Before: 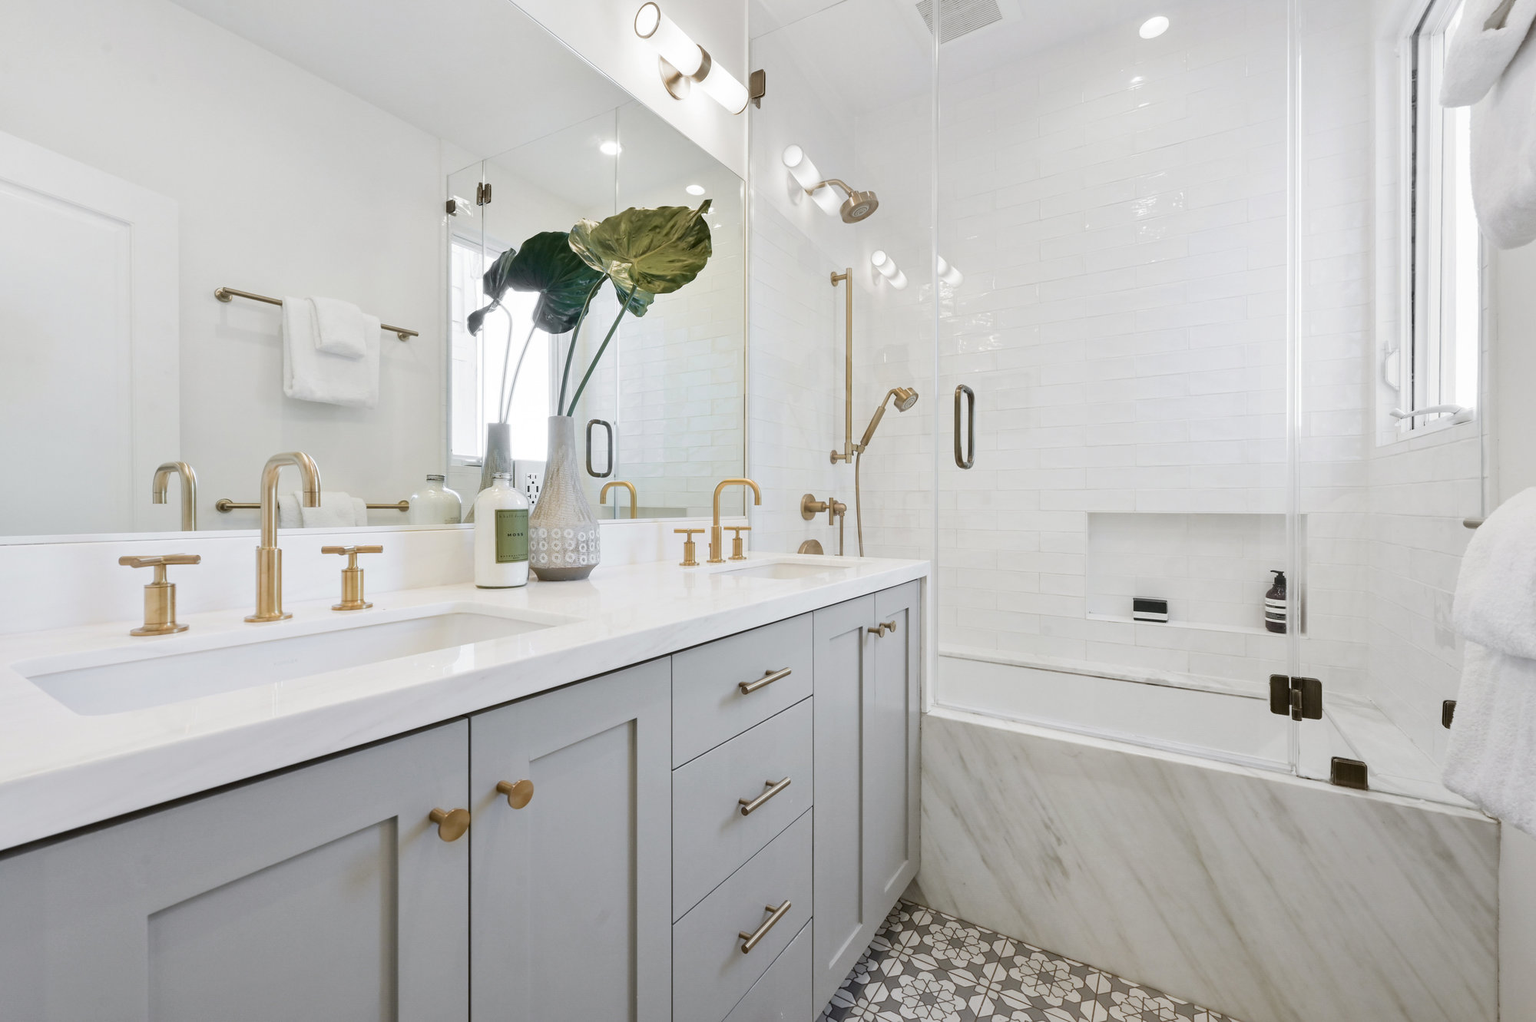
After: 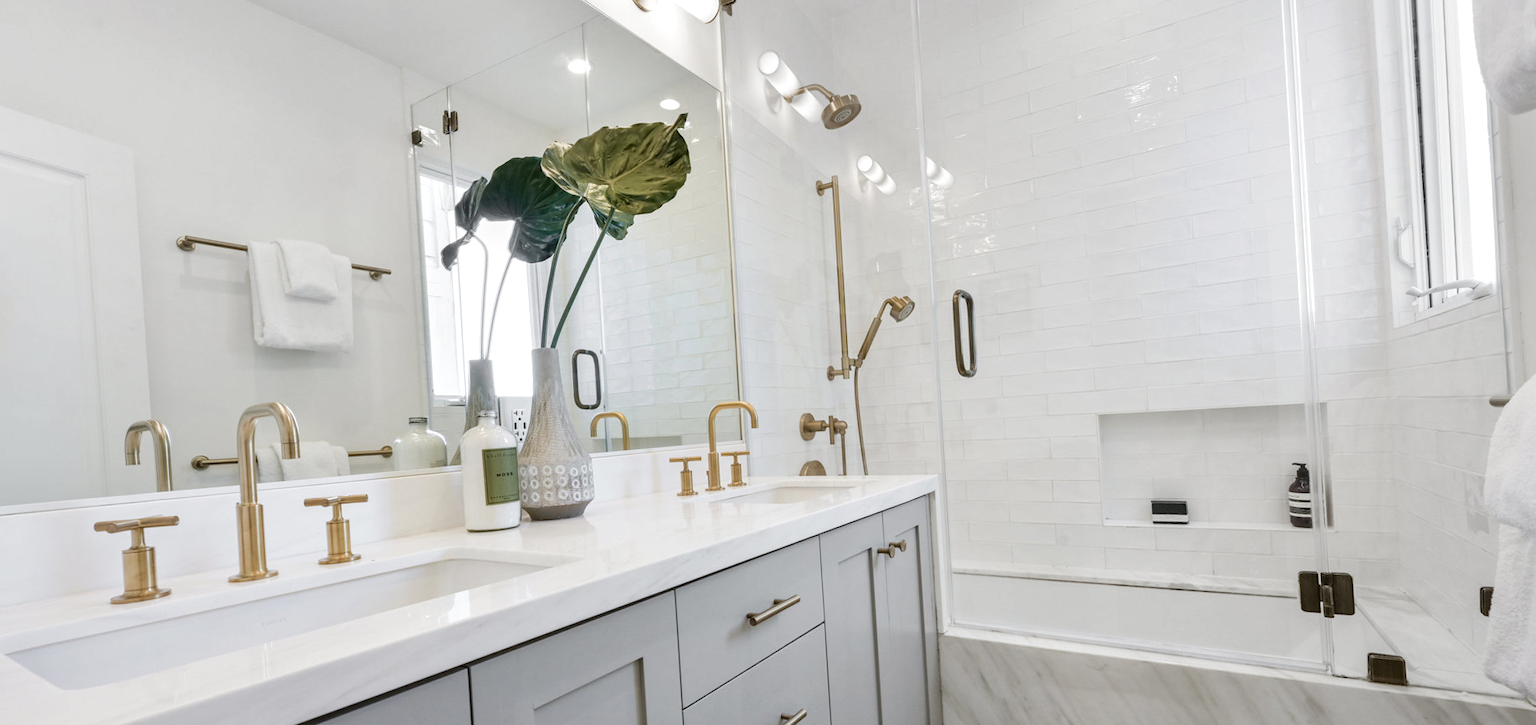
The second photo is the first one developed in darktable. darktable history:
crop: left 0.387%, top 5.469%, bottom 19.809%
rotate and perspective: rotation -3.52°, crop left 0.036, crop right 0.964, crop top 0.081, crop bottom 0.919
local contrast: detail 130%
